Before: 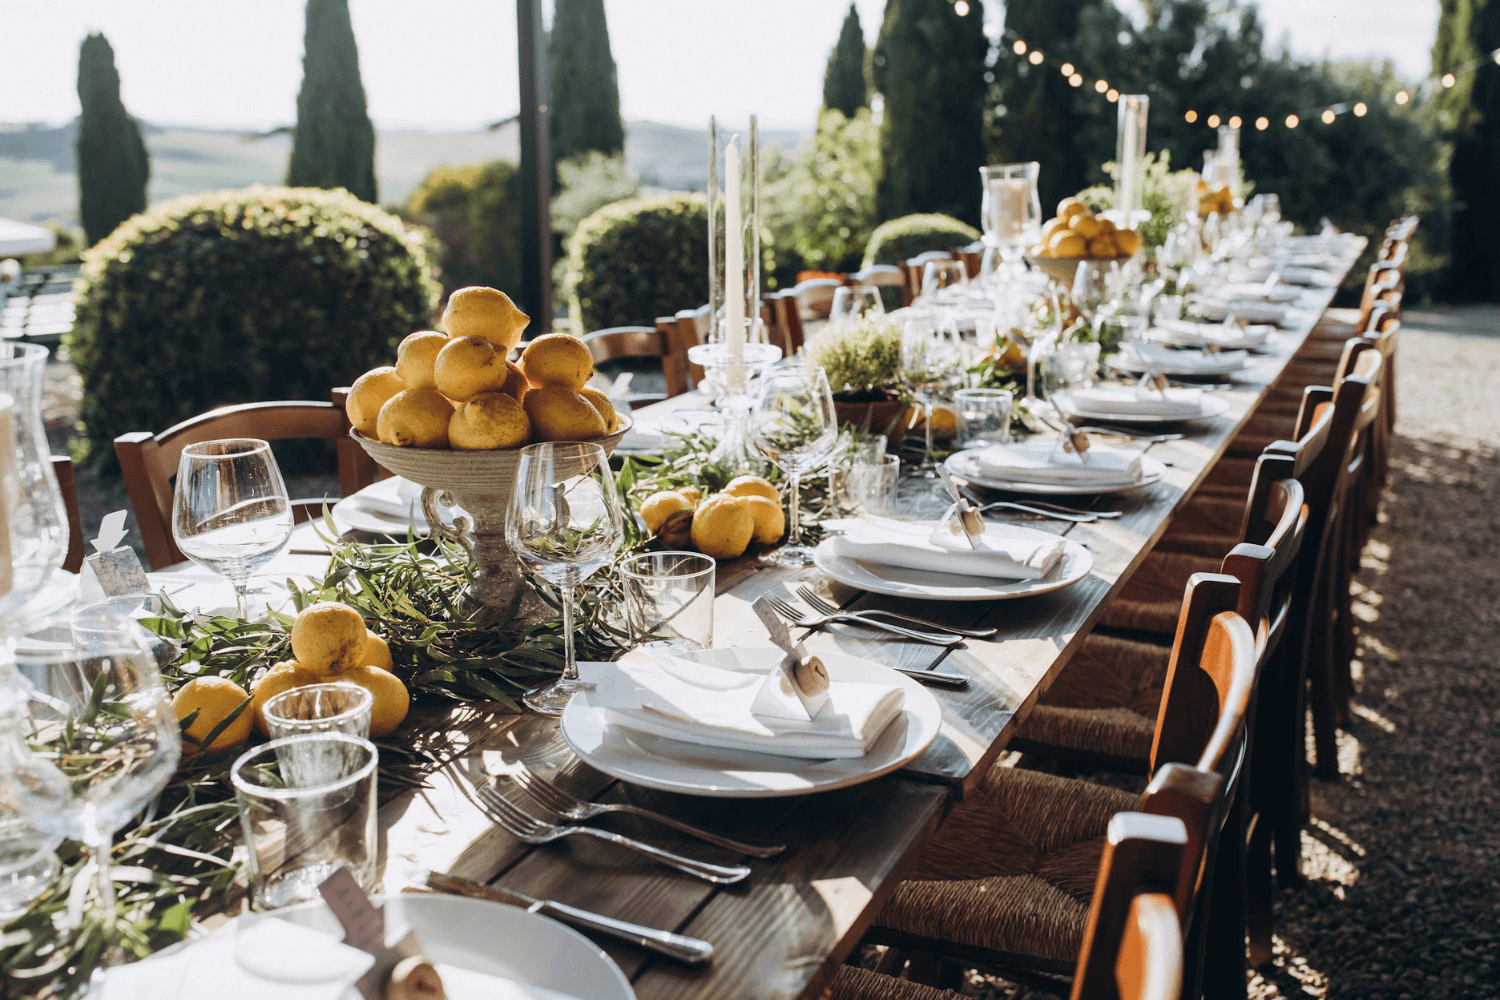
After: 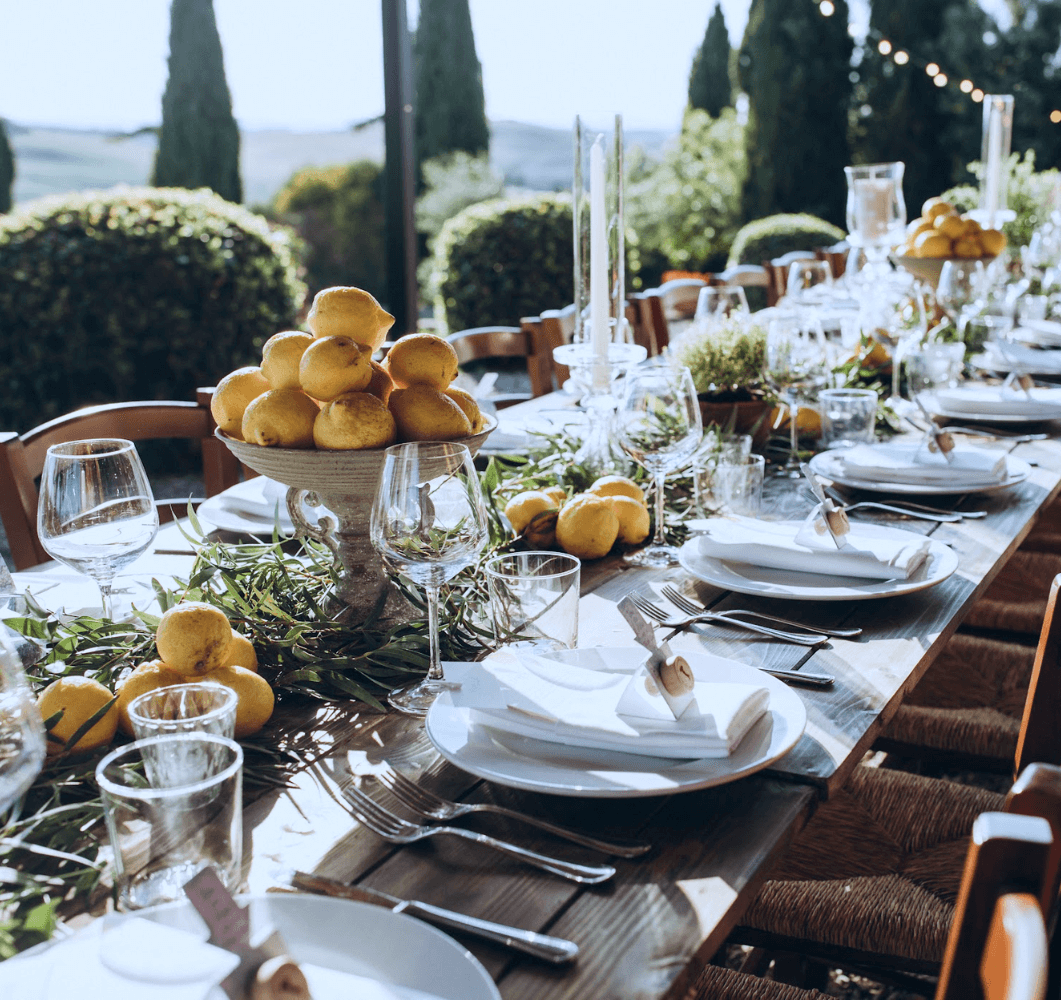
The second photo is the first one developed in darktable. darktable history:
color calibration: x 0.372, y 0.386, temperature 4283.97 K
crop and rotate: left 9.061%, right 20.142%
